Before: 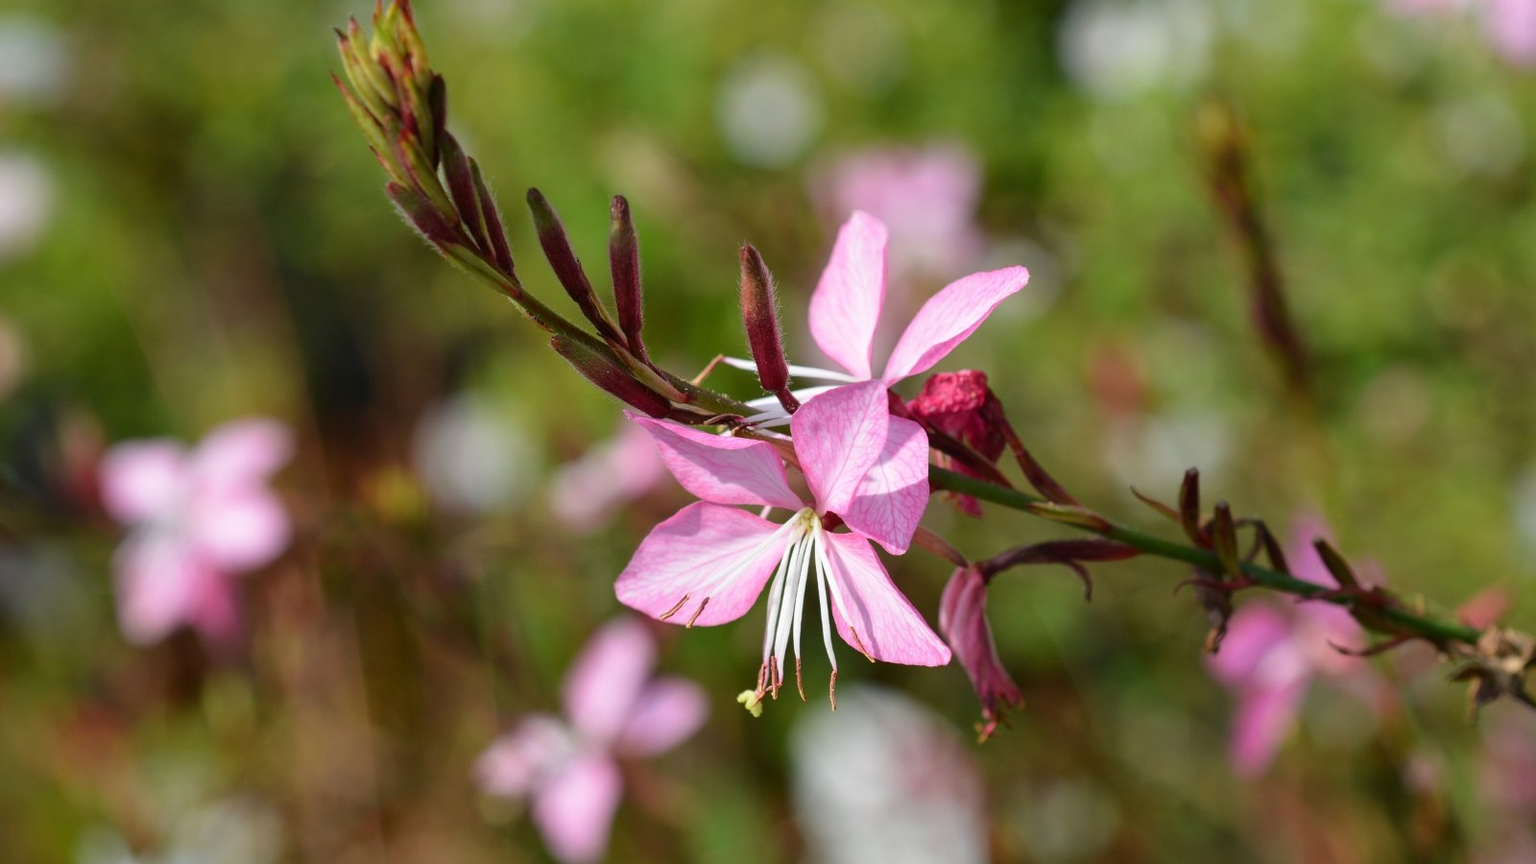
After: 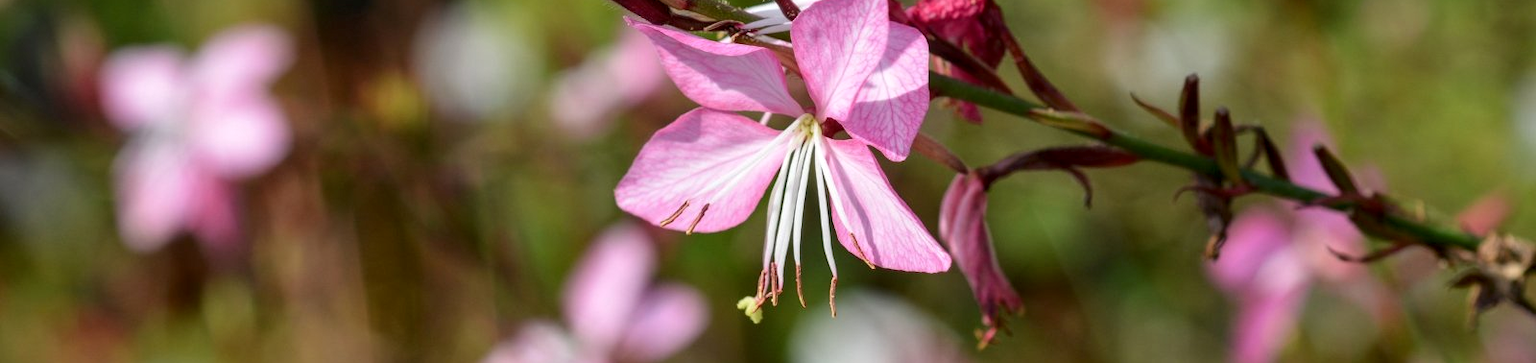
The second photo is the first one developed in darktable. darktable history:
local contrast: on, module defaults
crop: top 45.569%, bottom 12.241%
exposure: black level correction 0.001, compensate exposure bias true, compensate highlight preservation false
